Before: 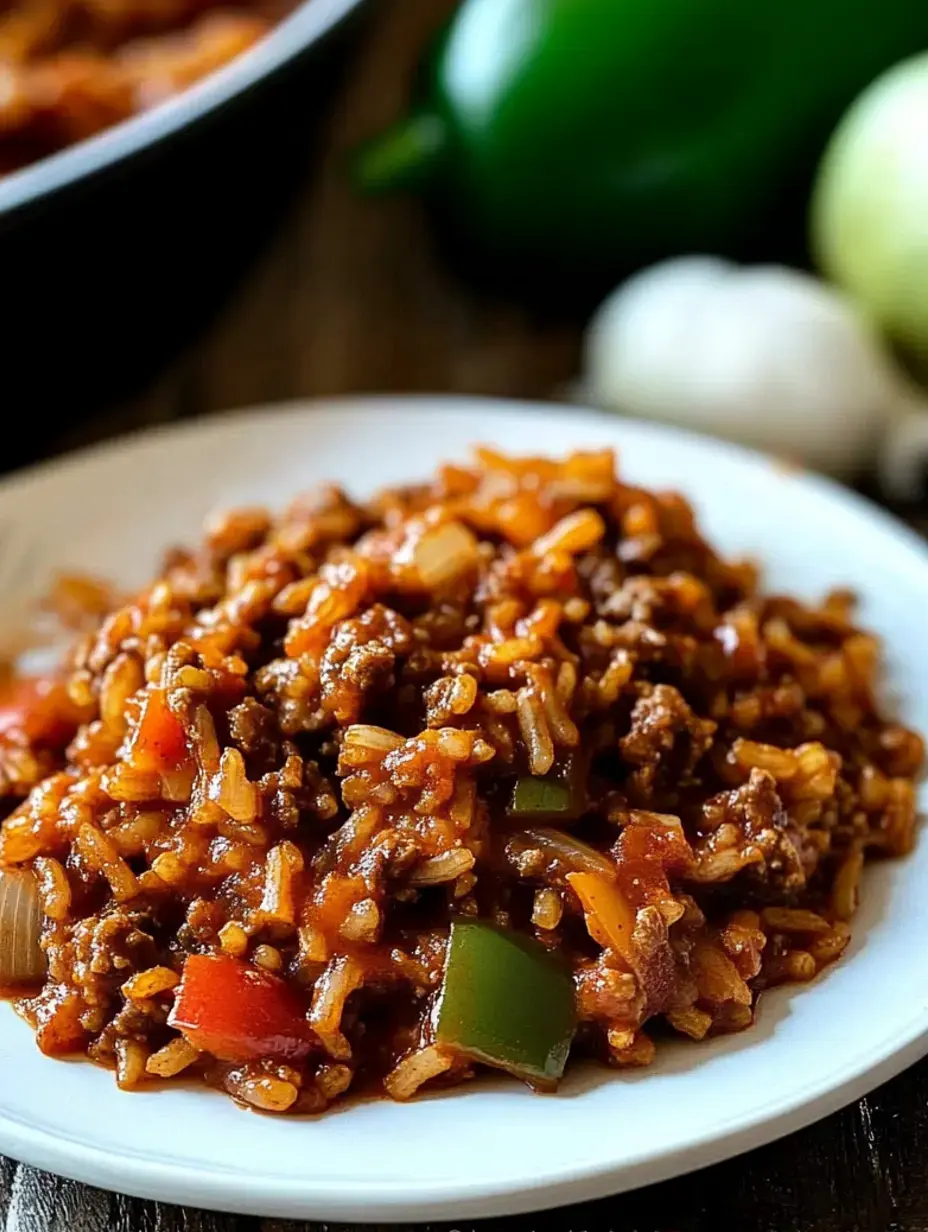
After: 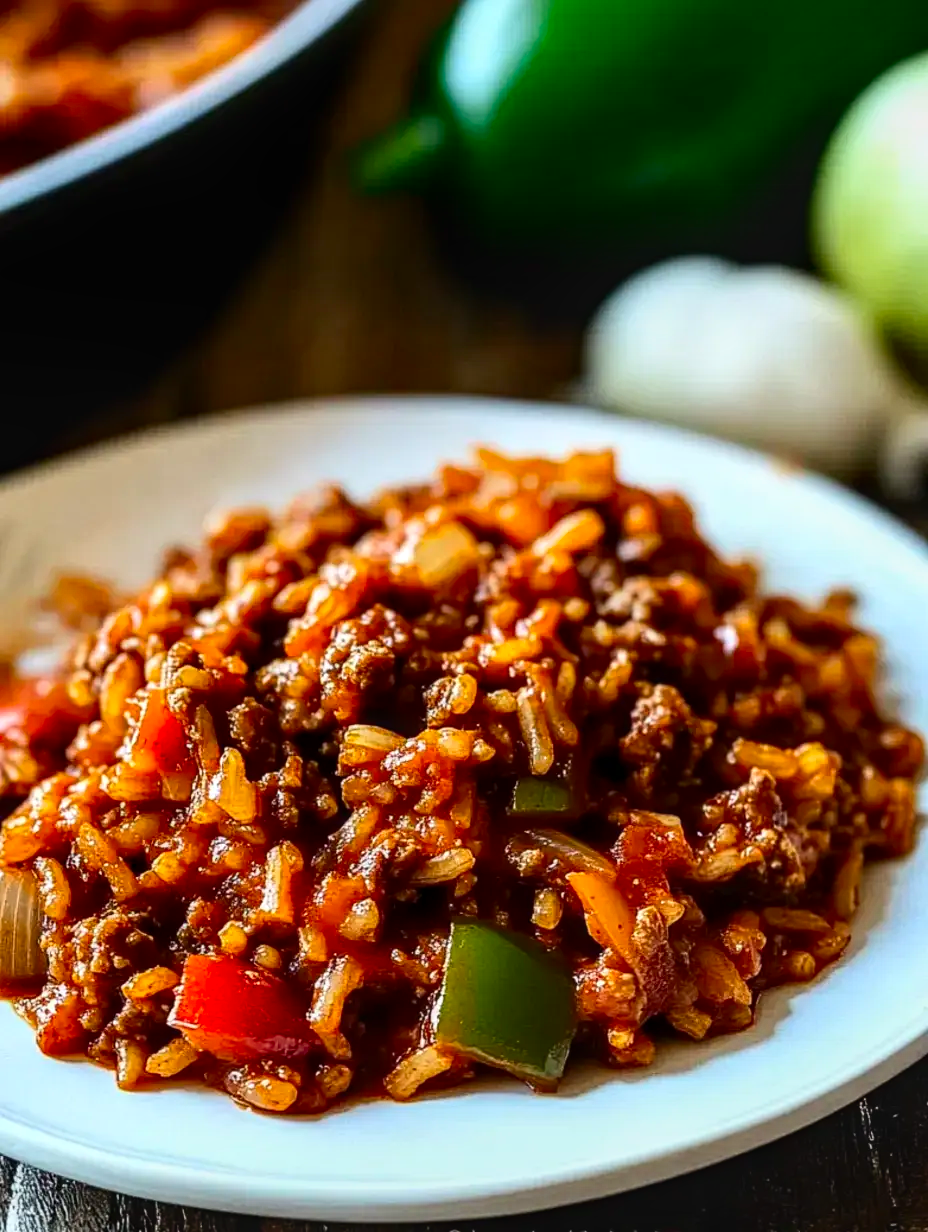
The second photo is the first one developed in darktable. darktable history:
local contrast: on, module defaults
color calibration: illuminant same as pipeline (D50), adaptation XYZ, x 0.346, y 0.359, temperature 5013.55 K
contrast brightness saturation: contrast 0.159, saturation 0.319
